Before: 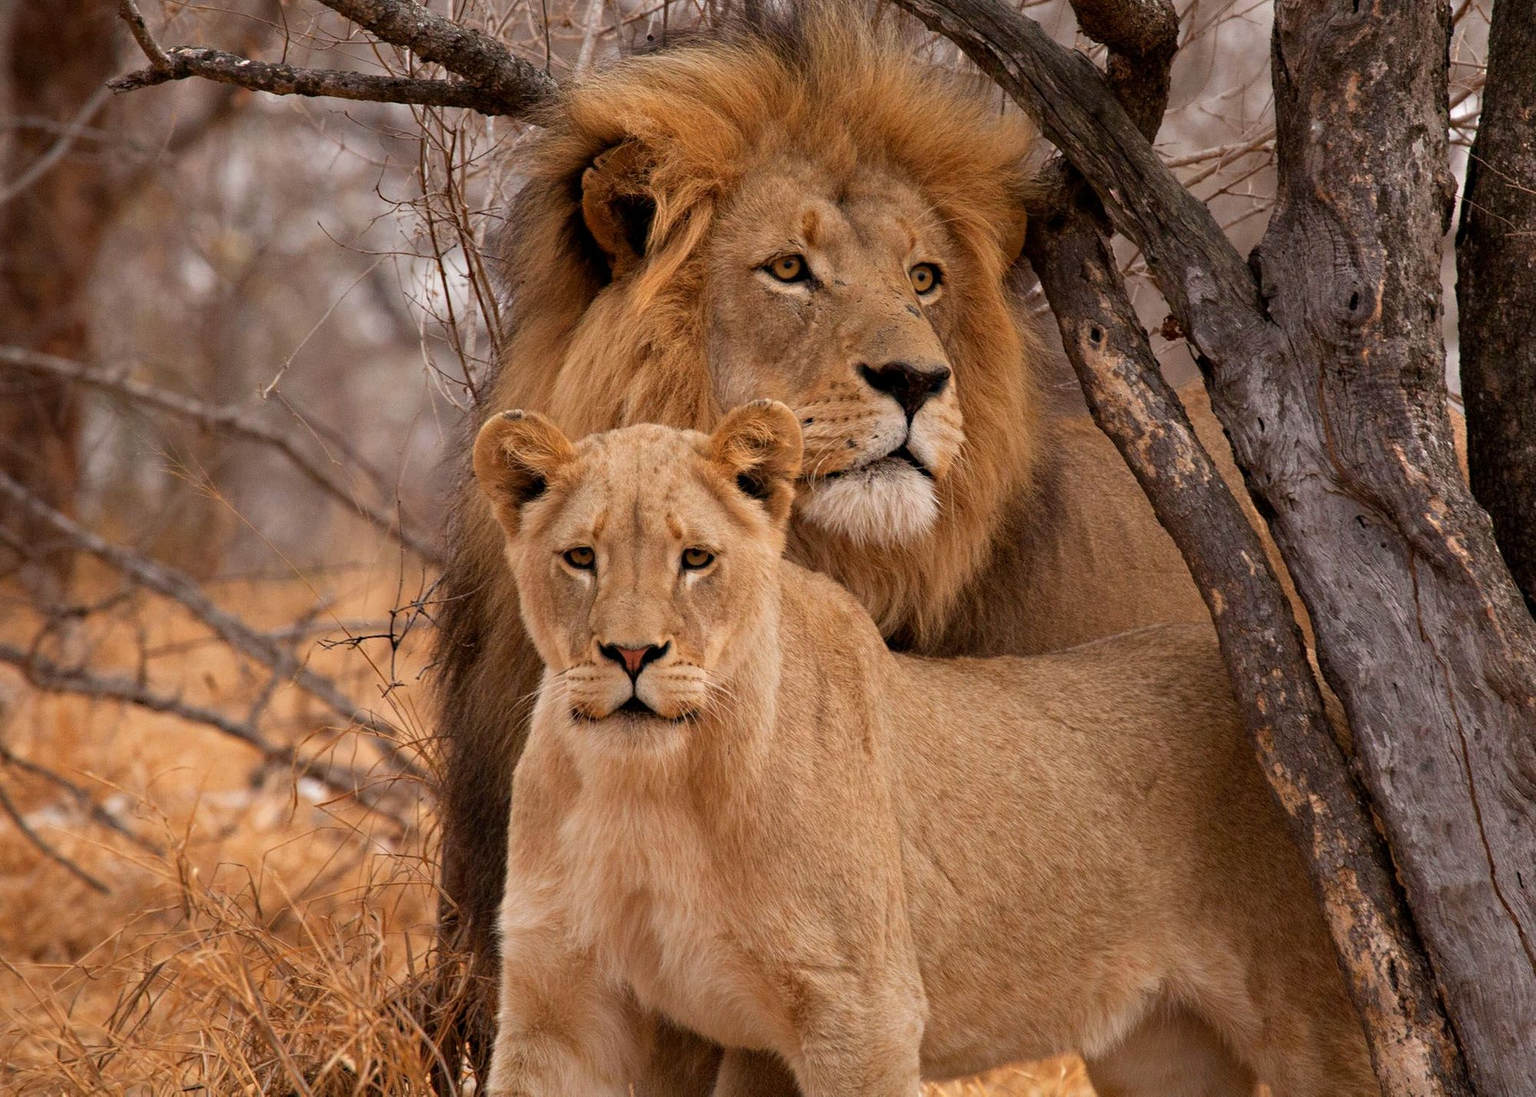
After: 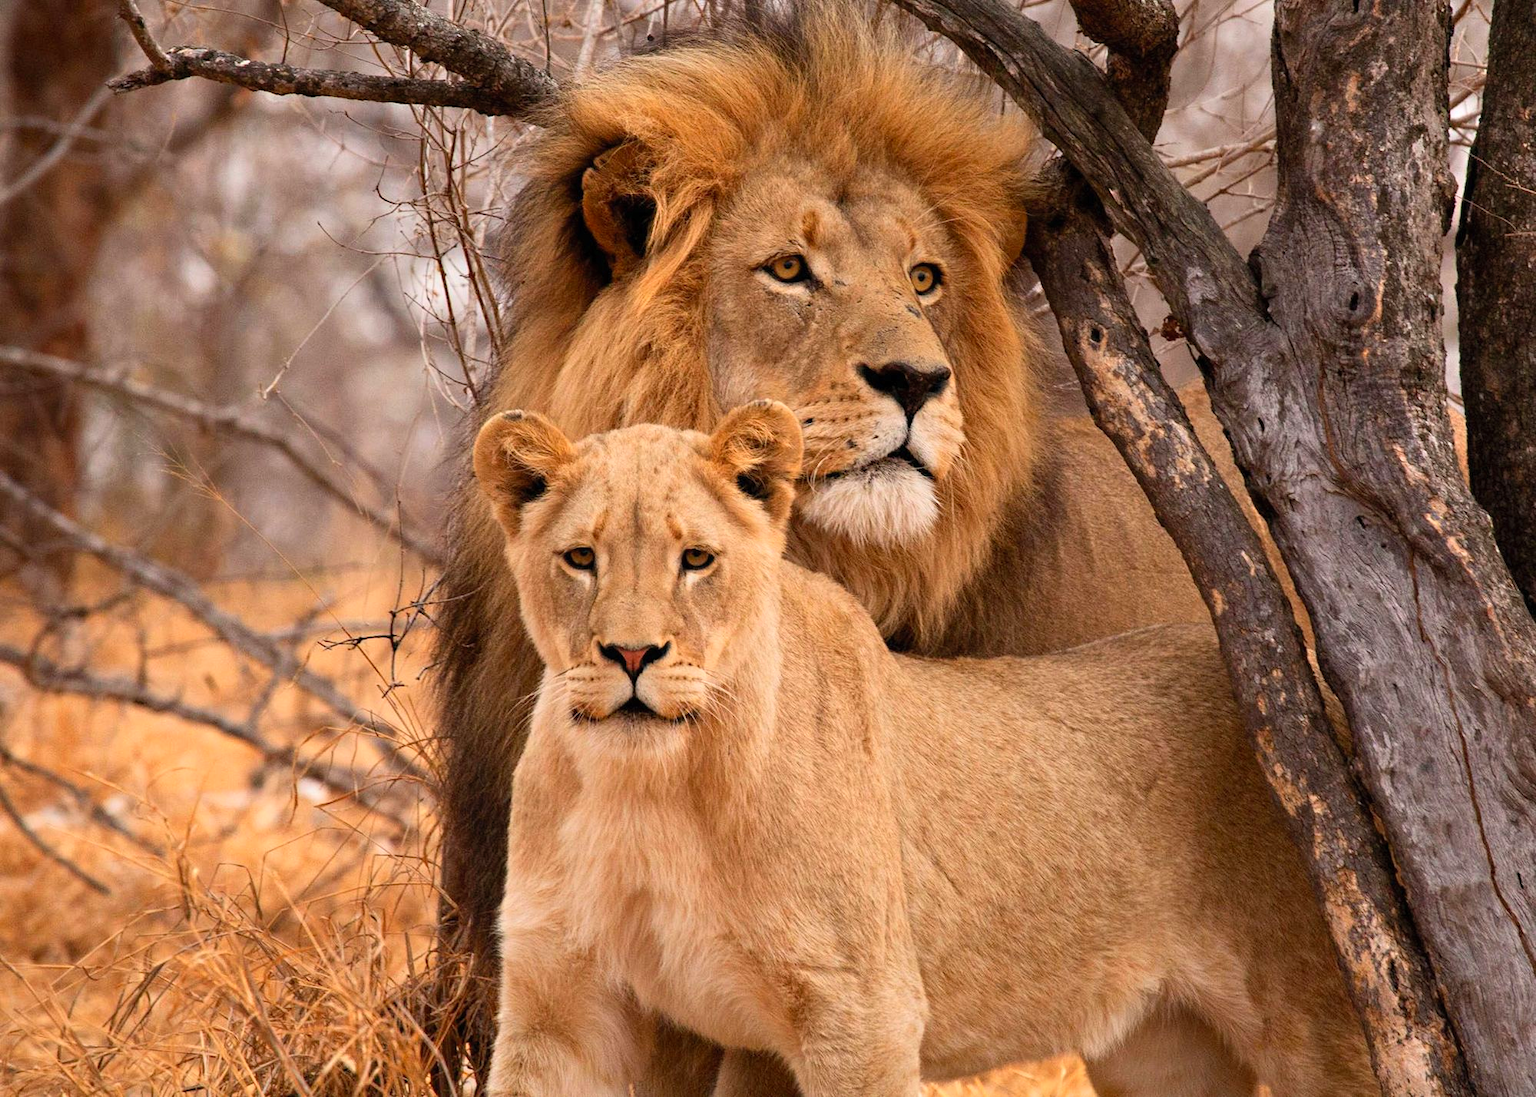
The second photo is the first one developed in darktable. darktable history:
contrast brightness saturation: contrast 0.204, brightness 0.161, saturation 0.227
